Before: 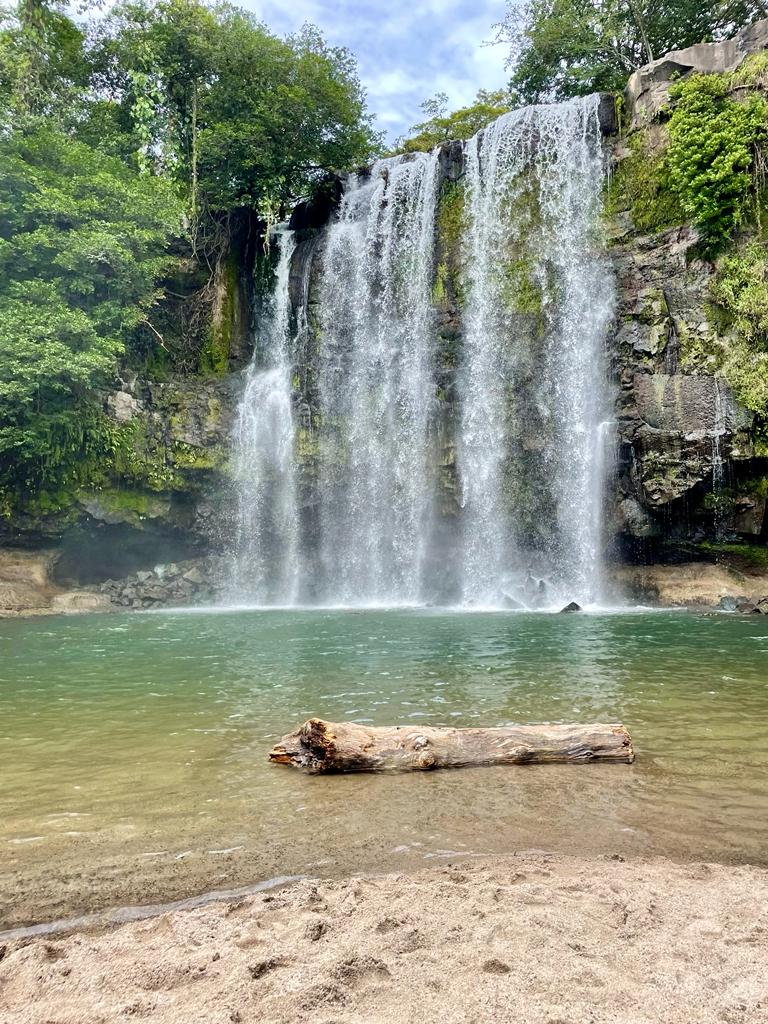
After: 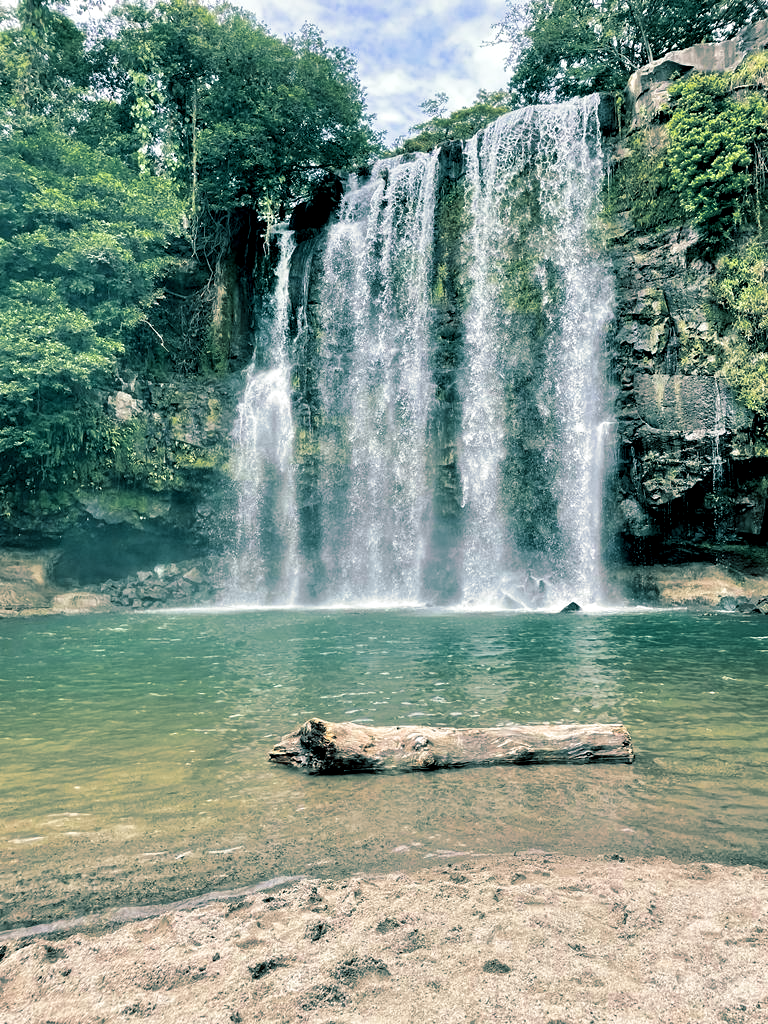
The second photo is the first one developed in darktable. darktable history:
exposure: exposure -0.041 EV, compensate highlight preservation false
split-toning: shadows › hue 186.43°, highlights › hue 49.29°, compress 30.29%
contrast equalizer: y [[0.535, 0.543, 0.548, 0.548, 0.542, 0.532], [0.5 ×6], [0.5 ×6], [0 ×6], [0 ×6]]
